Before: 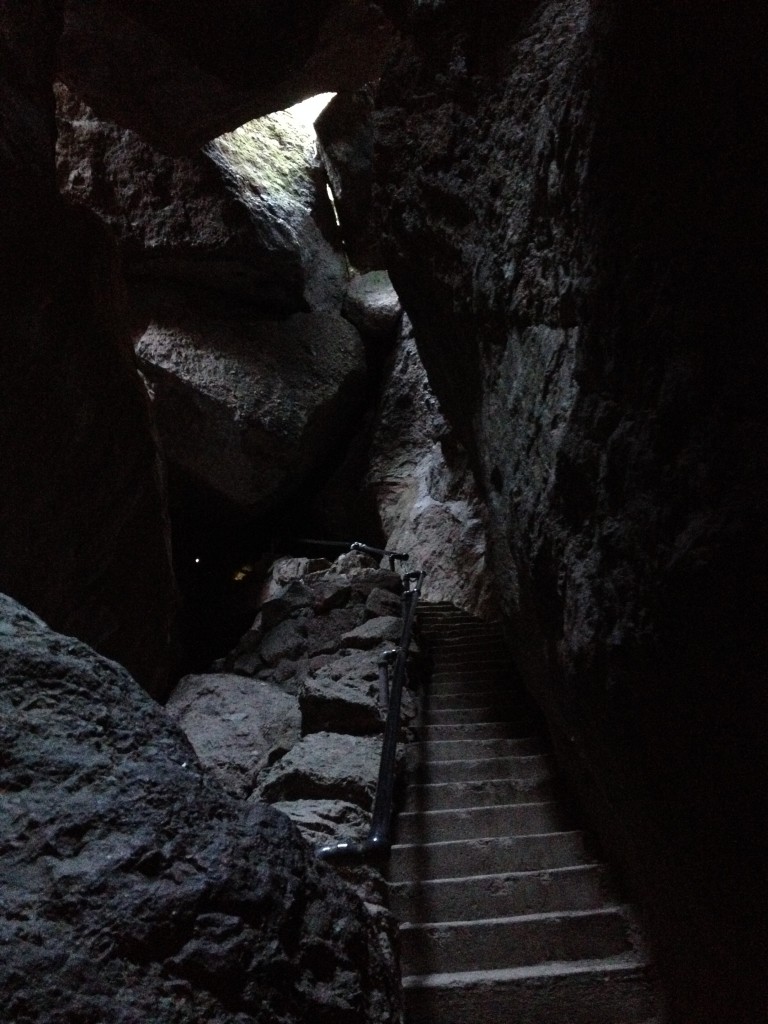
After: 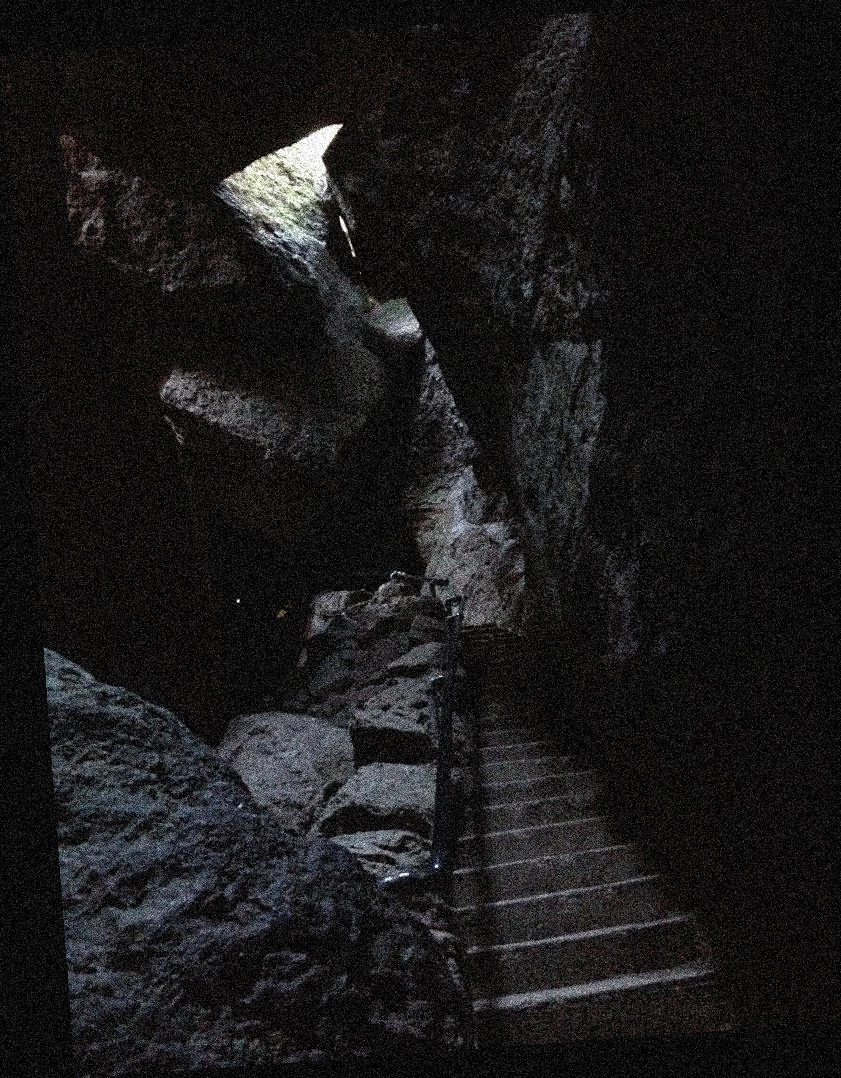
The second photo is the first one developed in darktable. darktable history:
tone equalizer: on, module defaults
rotate and perspective: rotation -4.25°, automatic cropping off
grain: coarseness 3.75 ISO, strength 100%, mid-tones bias 0%
